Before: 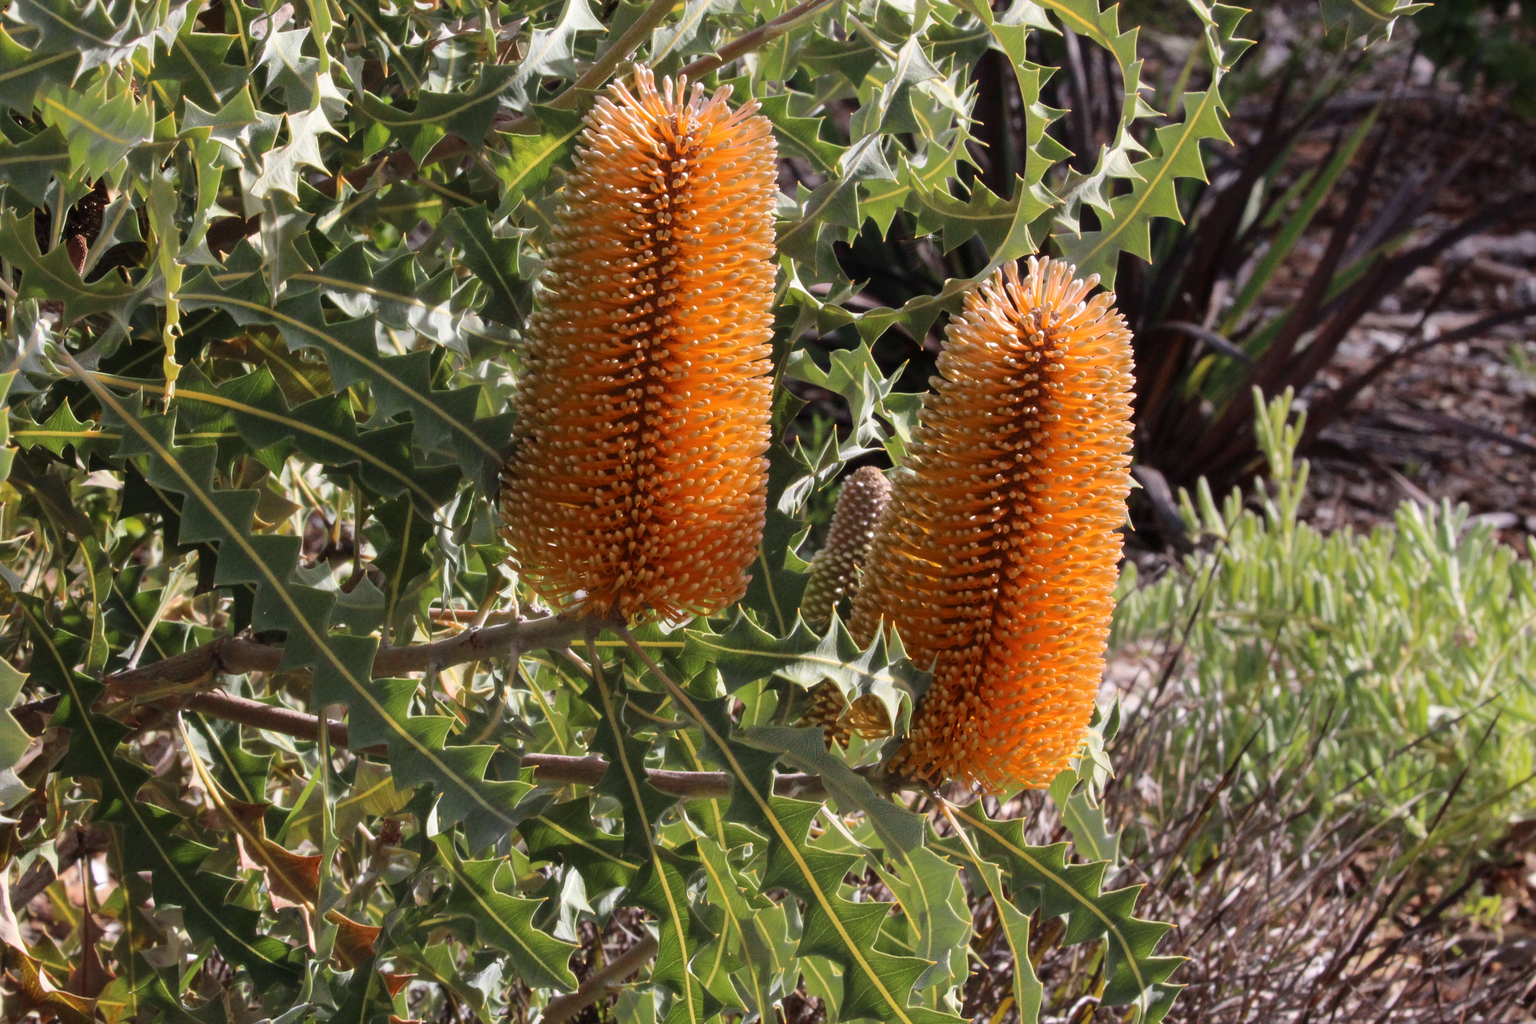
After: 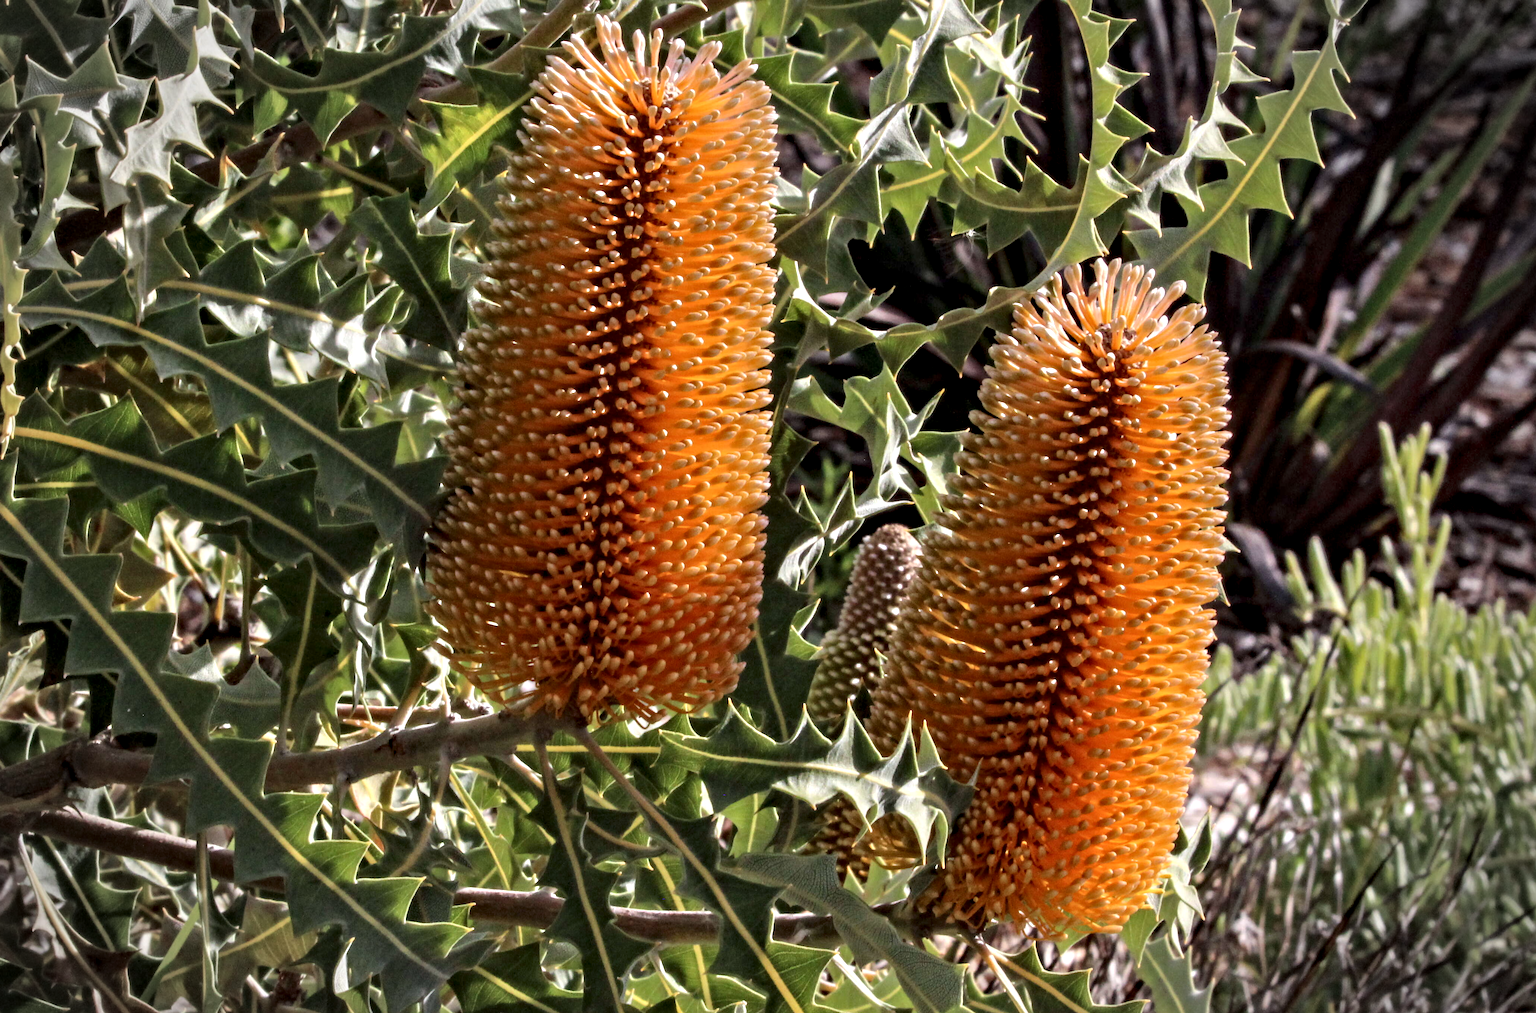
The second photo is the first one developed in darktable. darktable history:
contrast equalizer: y [[0.511, 0.558, 0.631, 0.632, 0.559, 0.512], [0.5 ×6], [0.507, 0.559, 0.627, 0.644, 0.647, 0.647], [0 ×6], [0 ×6]]
local contrast: highlights 62%, shadows 115%, detail 106%, midtone range 0.523
vignetting: fall-off start 90.5%, fall-off radius 39.1%, width/height ratio 1.217, shape 1.3
crop and rotate: left 10.641%, top 5.102%, right 10.345%, bottom 16.693%
